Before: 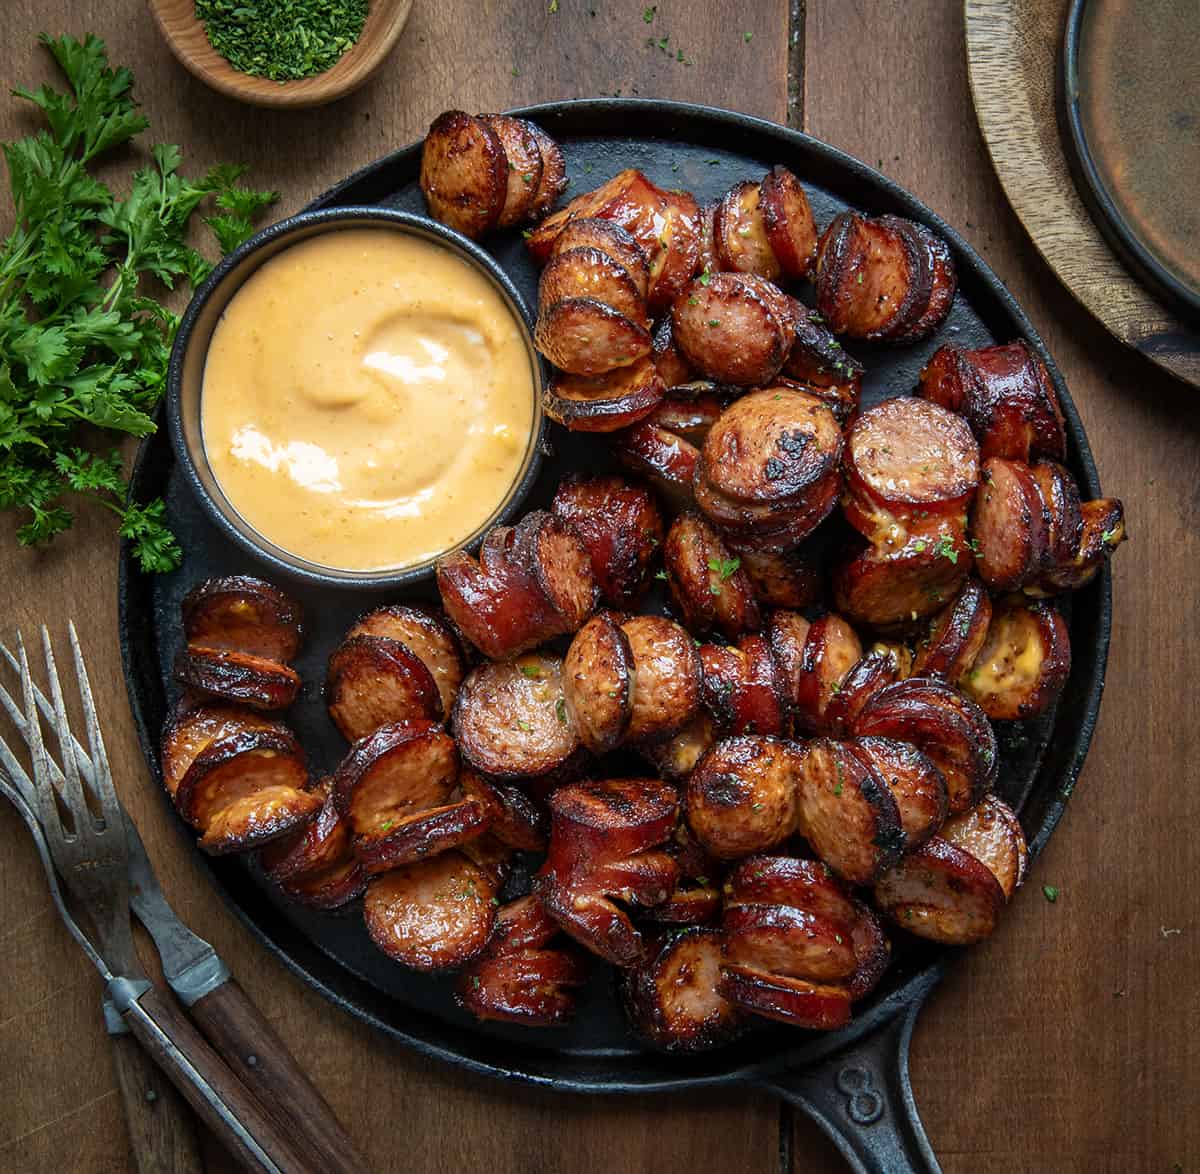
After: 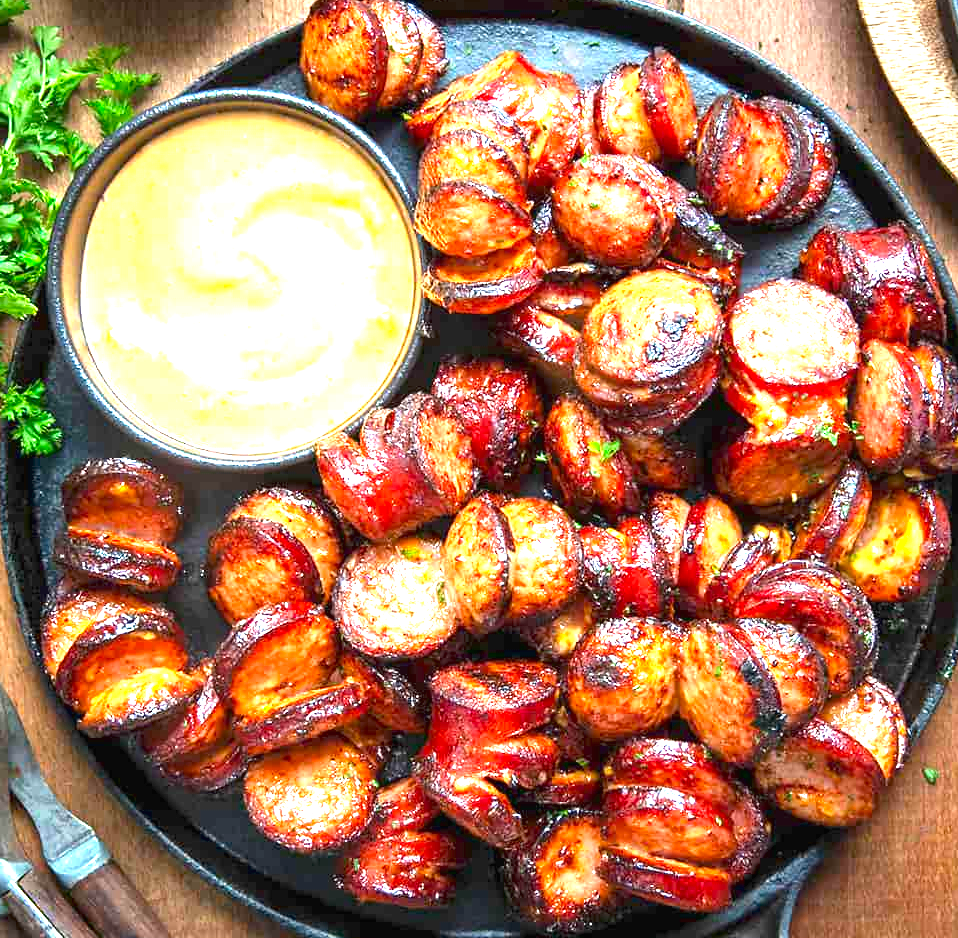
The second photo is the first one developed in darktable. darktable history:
exposure: black level correction 0, exposure 2.327 EV, compensate exposure bias true, compensate highlight preservation false
crop and rotate: left 10.071%, top 10.071%, right 10.02%, bottom 10.02%
